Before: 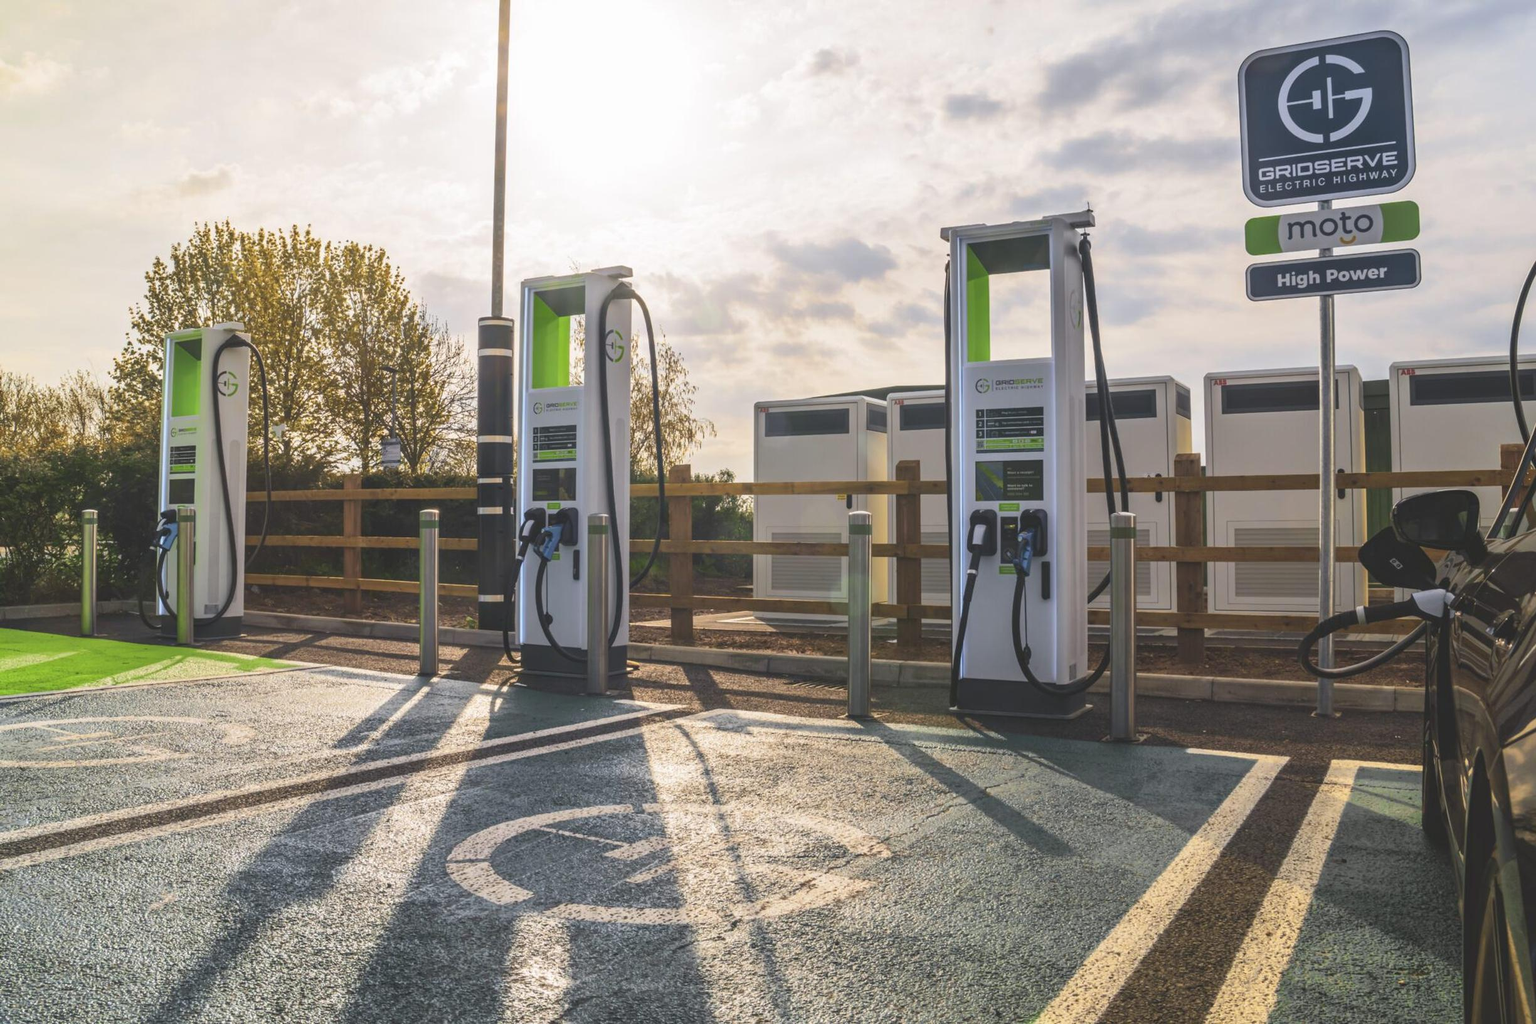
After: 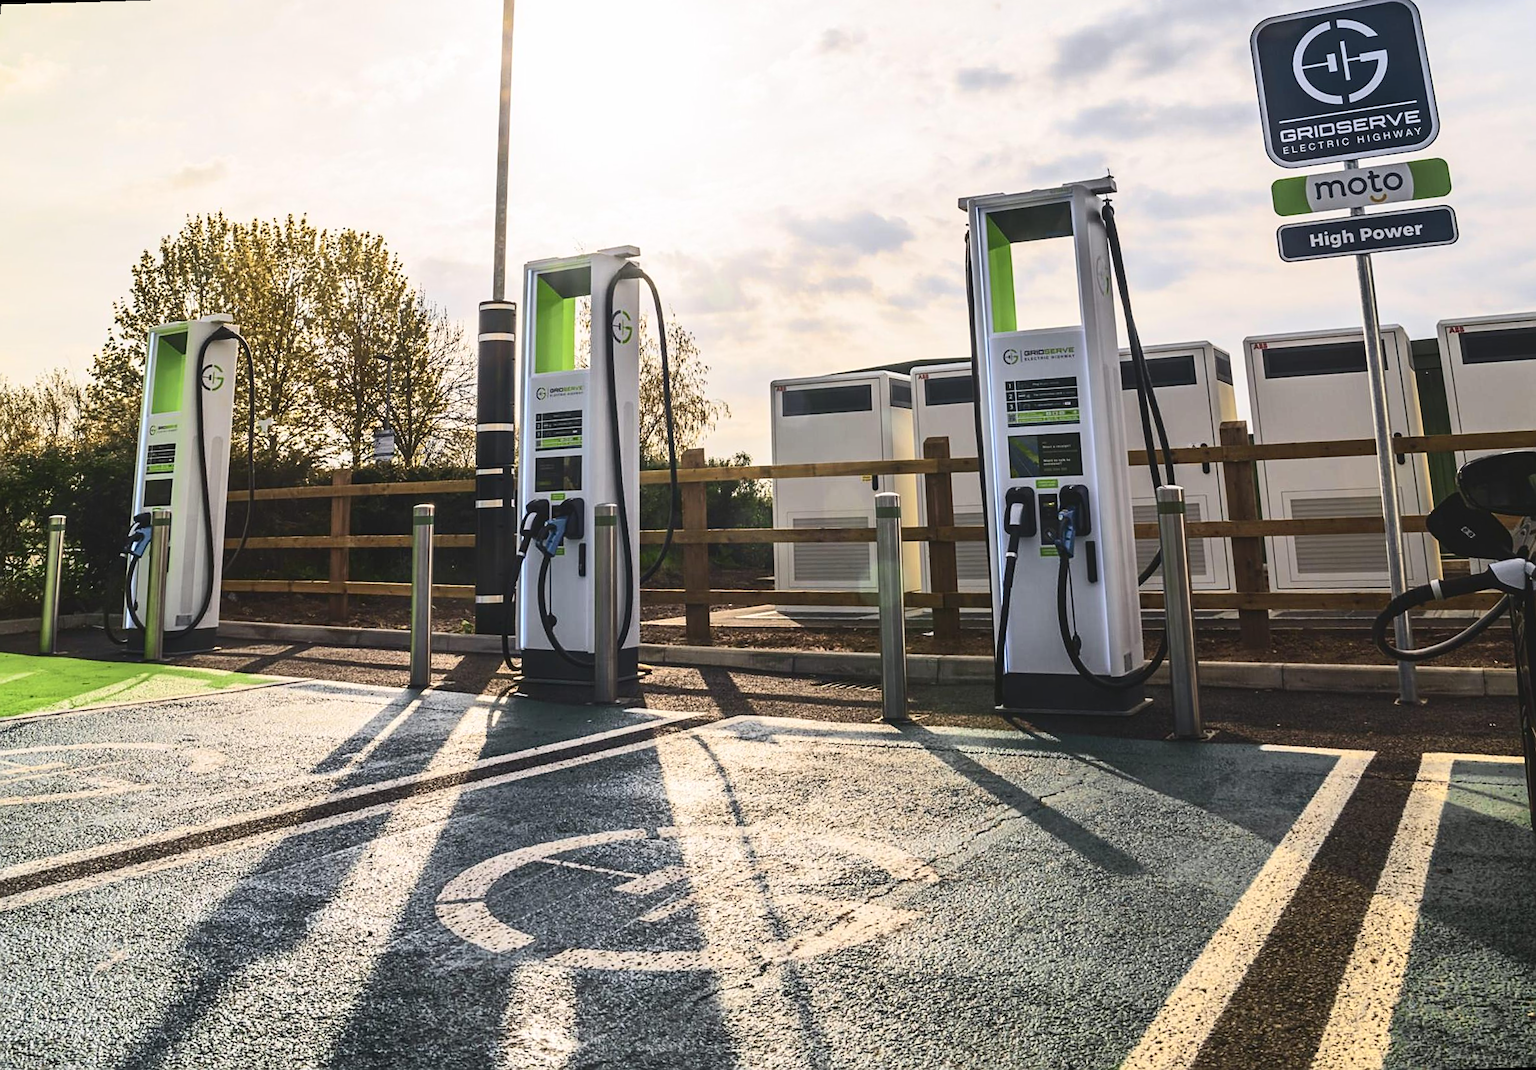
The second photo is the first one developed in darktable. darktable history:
contrast brightness saturation: contrast 0.28
rotate and perspective: rotation -1.68°, lens shift (vertical) -0.146, crop left 0.049, crop right 0.912, crop top 0.032, crop bottom 0.96
sharpen: on, module defaults
